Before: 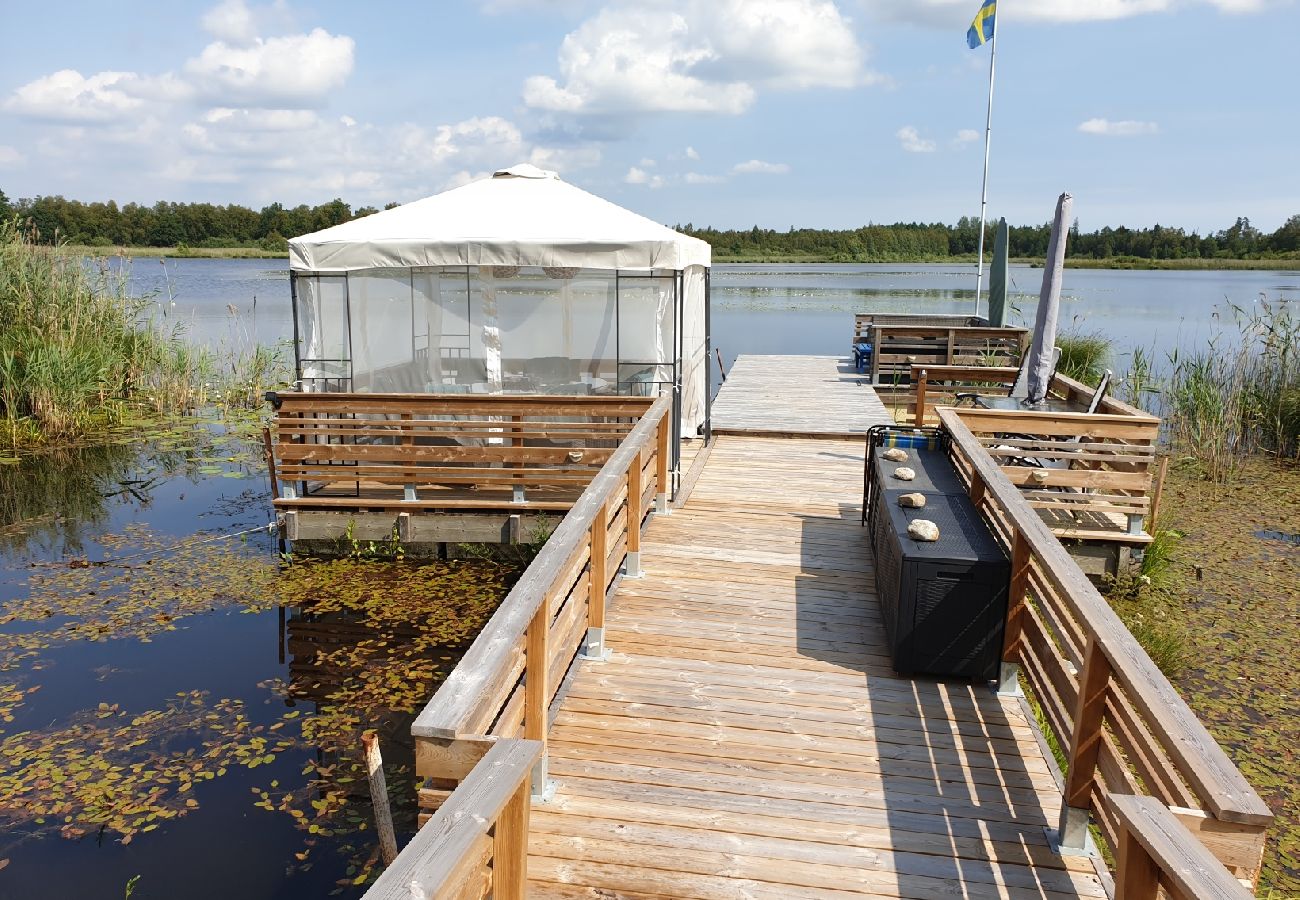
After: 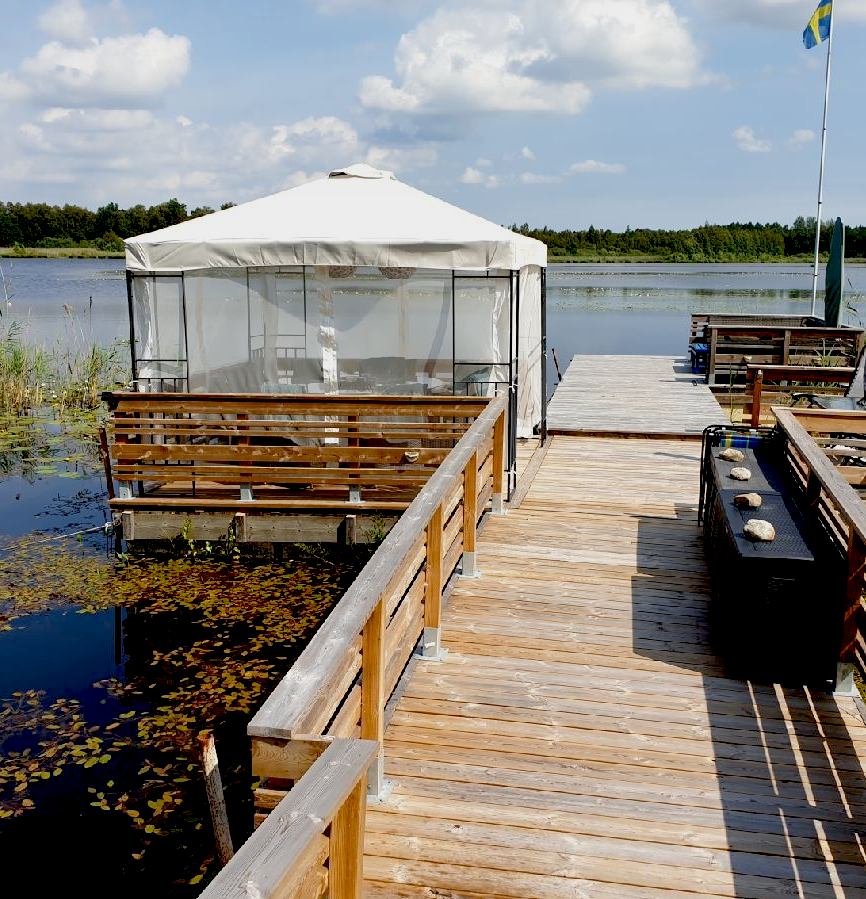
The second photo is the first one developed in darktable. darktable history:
crop and rotate: left 12.625%, right 20.697%
exposure: black level correction 0.046, exposure -0.229 EV, compensate highlight preservation false
